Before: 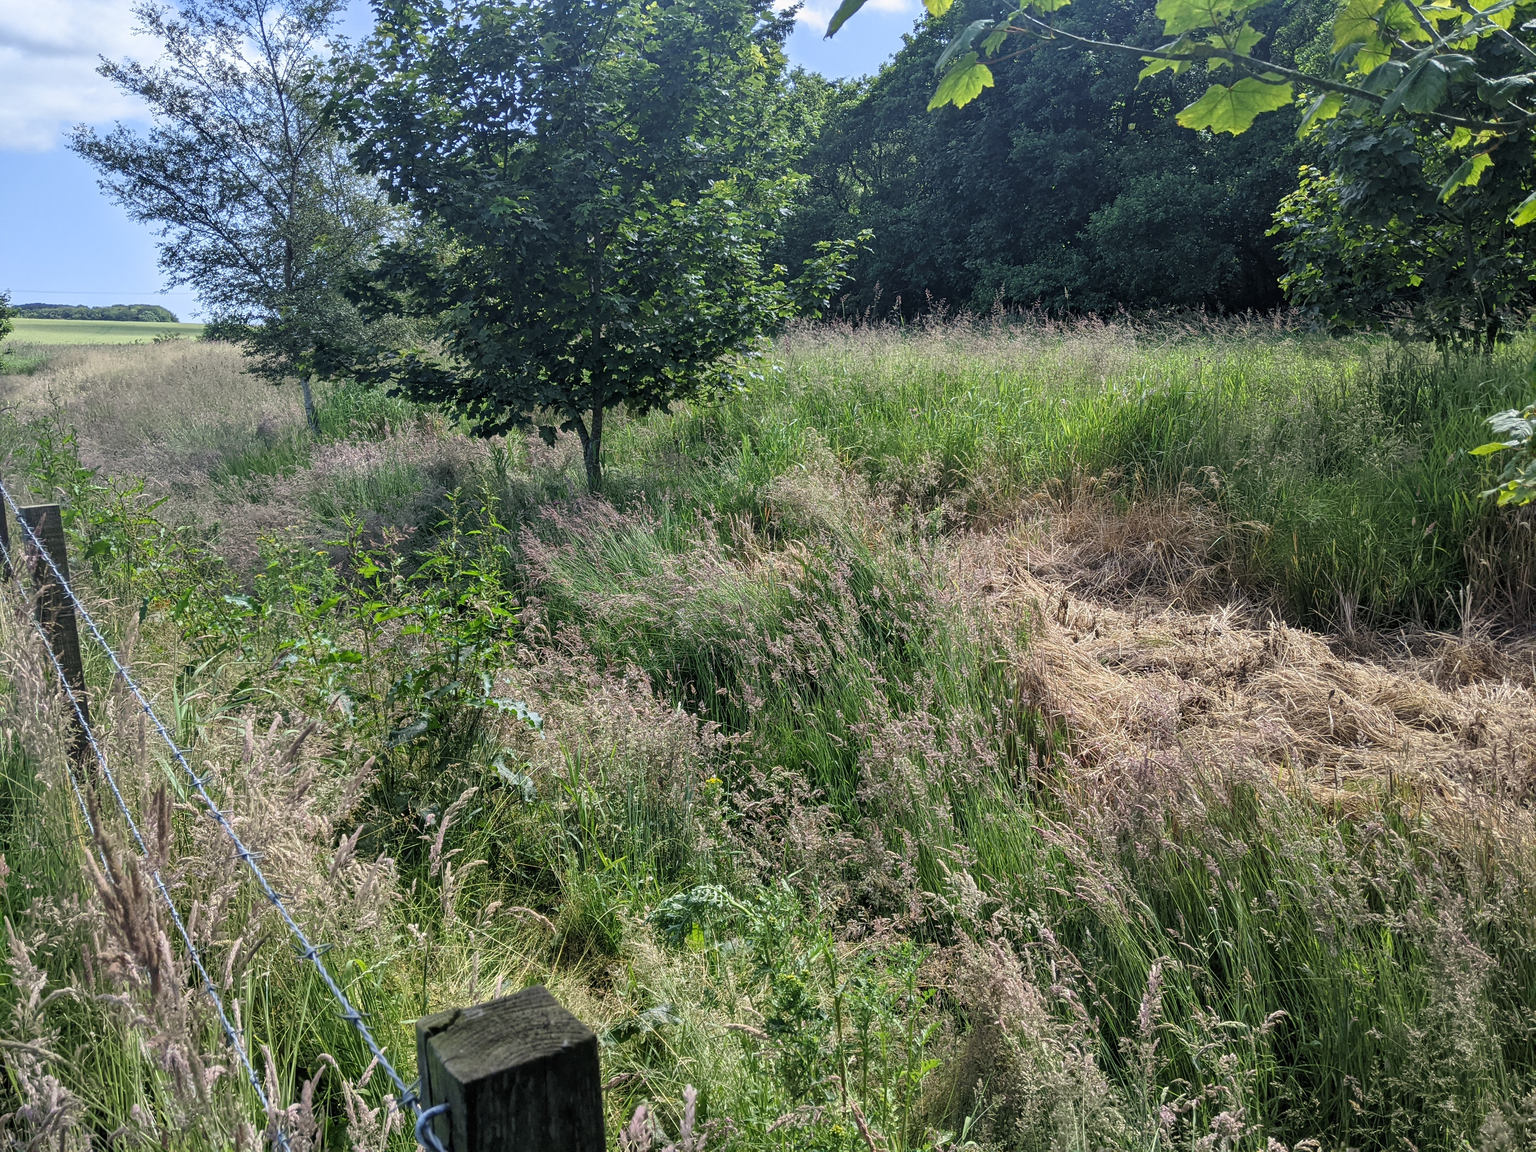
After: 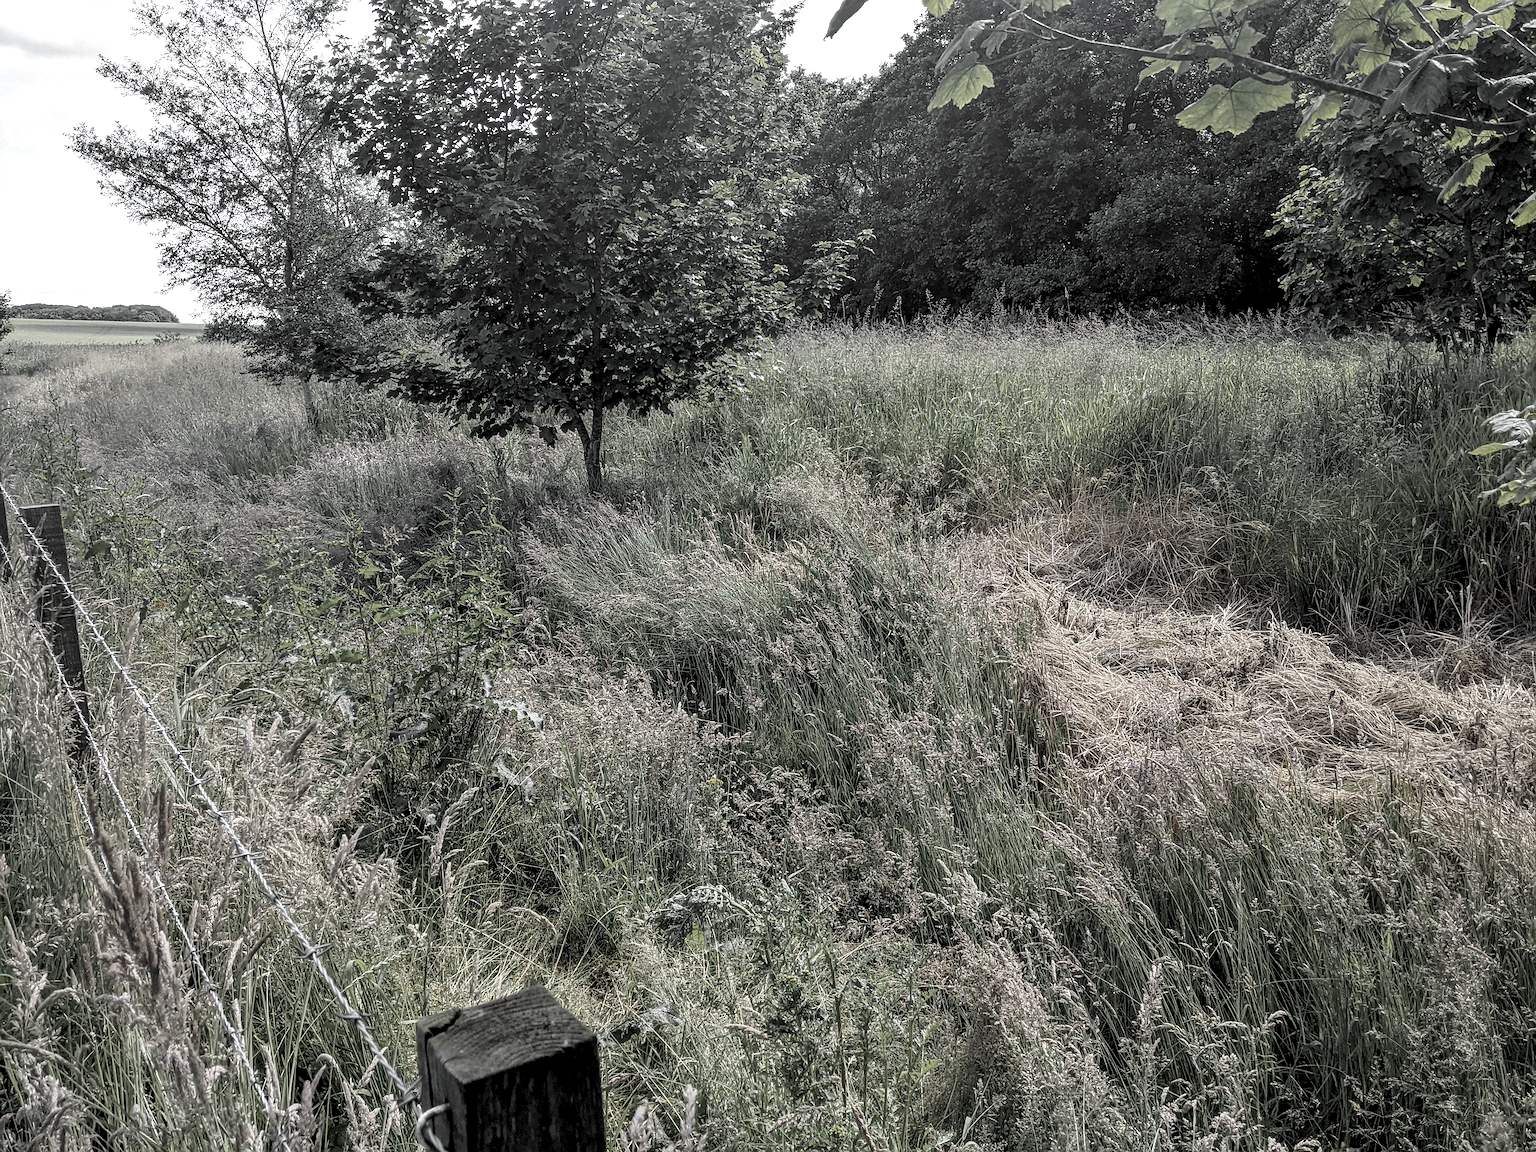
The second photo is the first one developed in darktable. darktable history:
sharpen: on, module defaults
color zones: curves: ch0 [(0, 0.613) (0.01, 0.613) (0.245, 0.448) (0.498, 0.529) (0.642, 0.665) (0.879, 0.777) (0.99, 0.613)]; ch1 [(0, 0.035) (0.121, 0.189) (0.259, 0.197) (0.415, 0.061) (0.589, 0.022) (0.732, 0.022) (0.857, 0.026) (0.991, 0.053)]
exposure: black level correction 0.005, exposure 0.014 EV, compensate highlight preservation false
local contrast: on, module defaults
